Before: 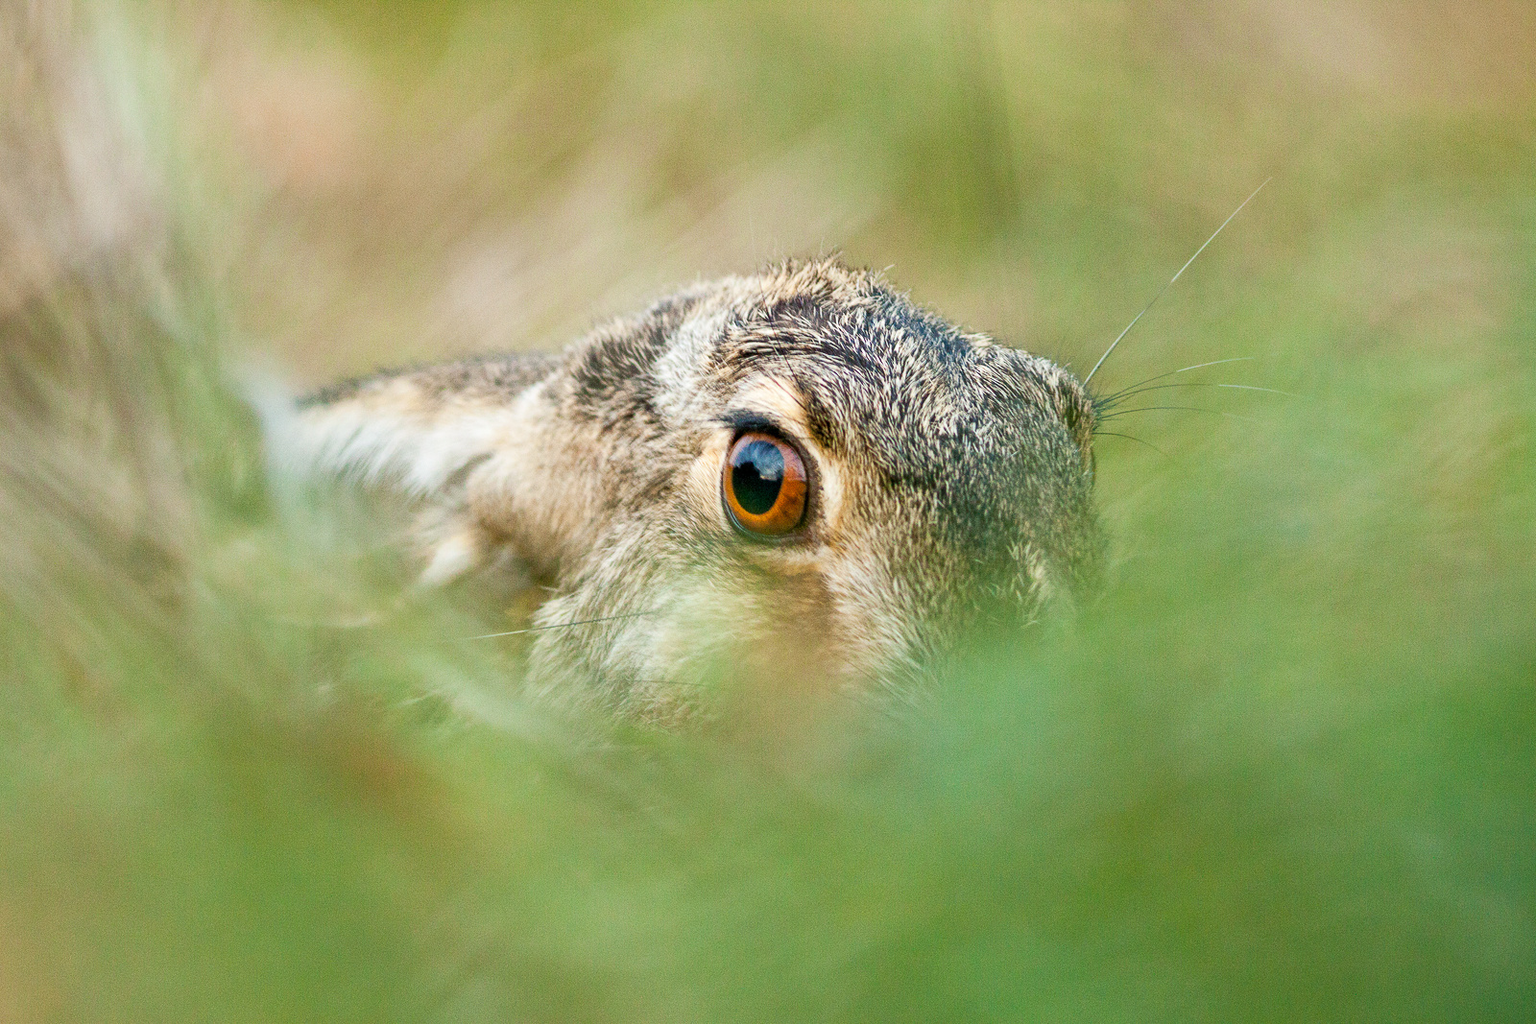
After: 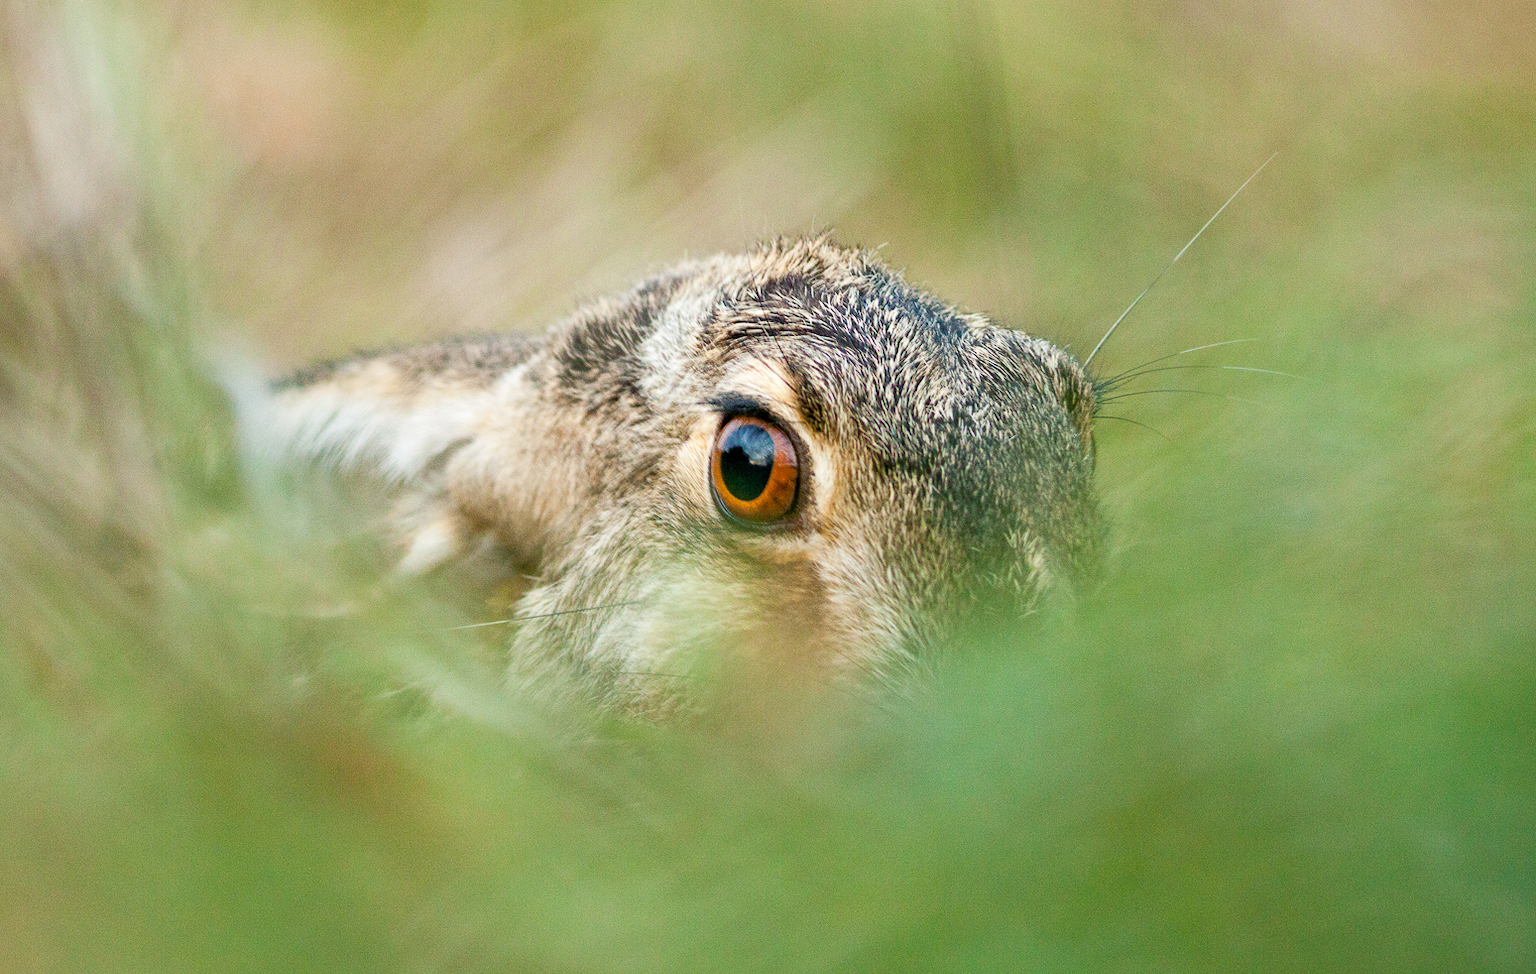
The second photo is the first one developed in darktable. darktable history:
crop: left 2.307%, top 2.93%, right 0.829%, bottom 4.892%
